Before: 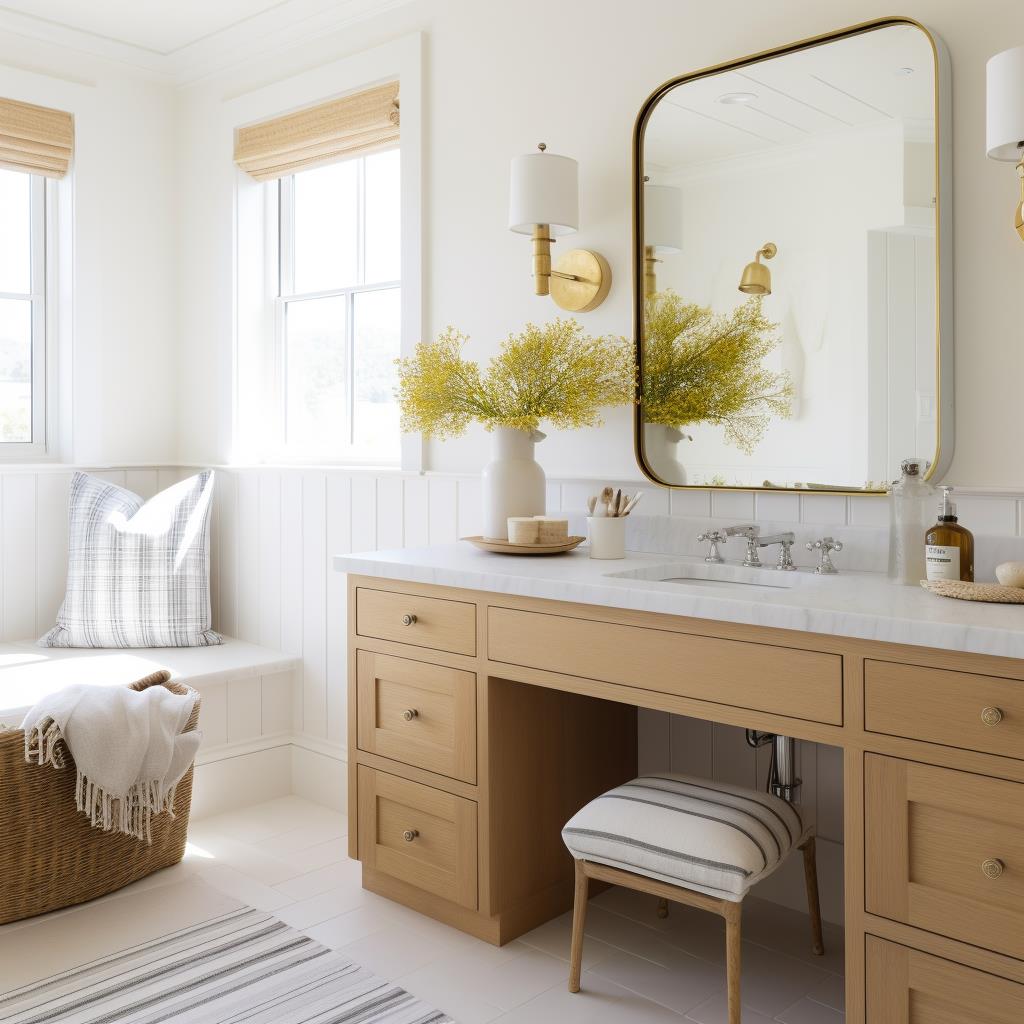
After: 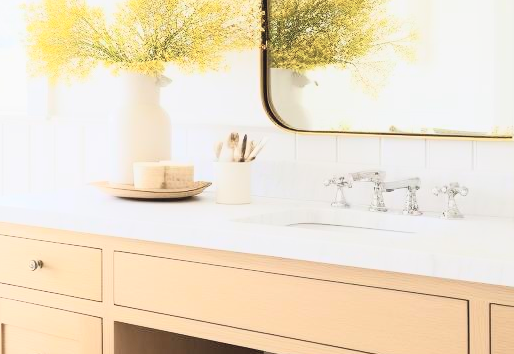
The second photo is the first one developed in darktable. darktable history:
exposure: exposure 0.2 EV, compensate highlight preservation false
crop: left 36.607%, top 34.735%, right 13.146%, bottom 30.611%
tone curve: curves: ch0 [(0, 0.052) (0.207, 0.35) (0.392, 0.592) (0.54, 0.803) (0.725, 0.922) (0.99, 0.974)], color space Lab, independent channels, preserve colors none
